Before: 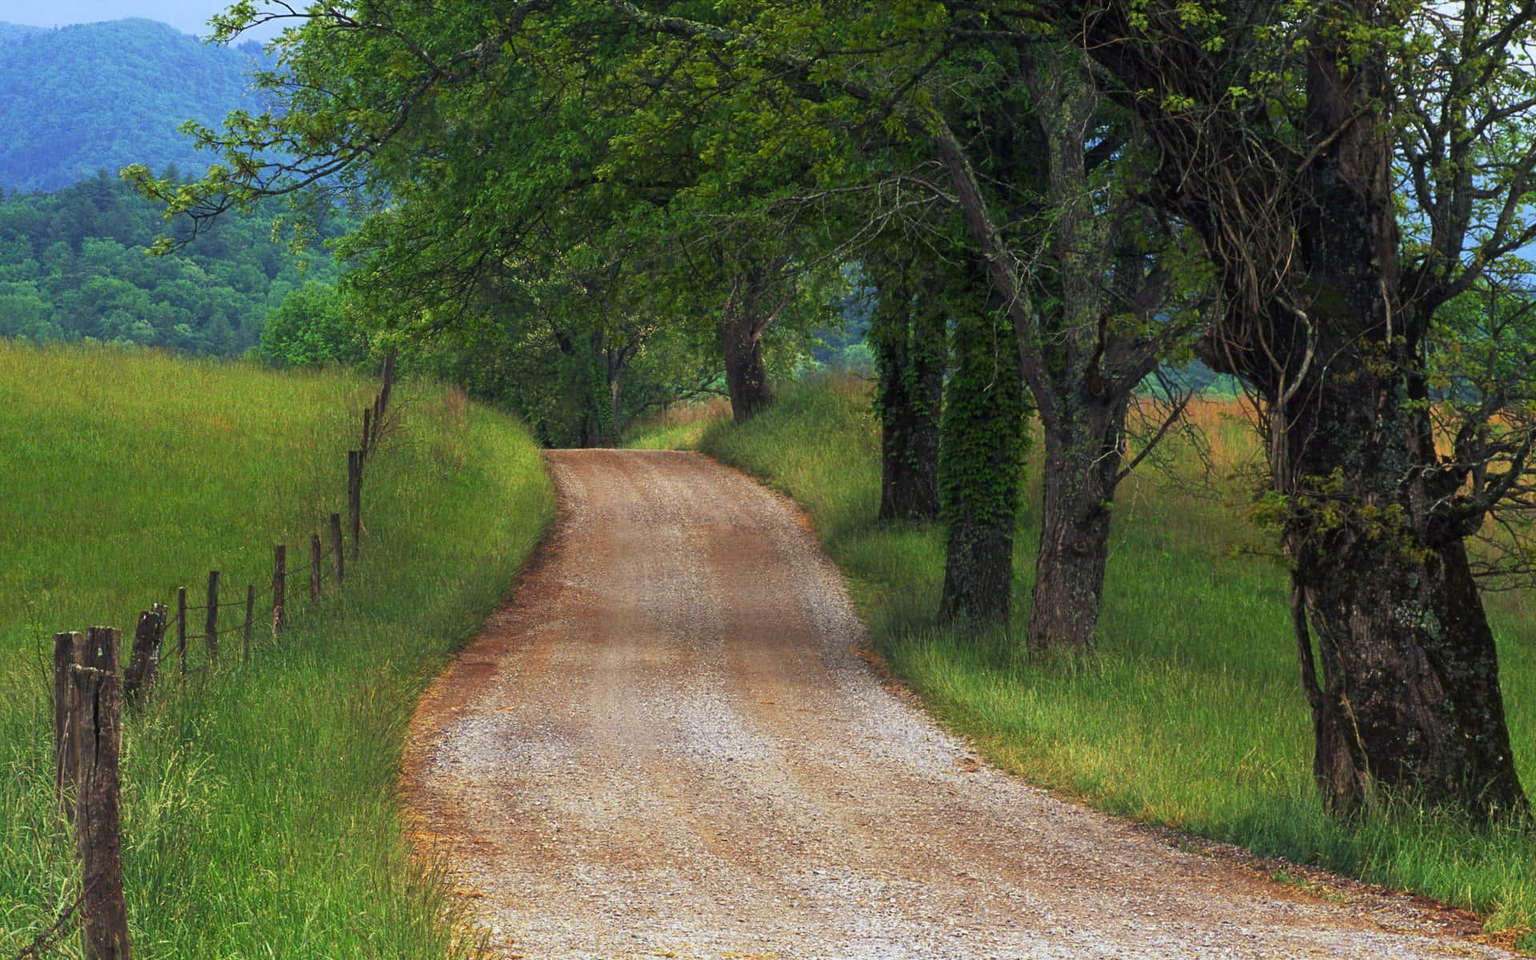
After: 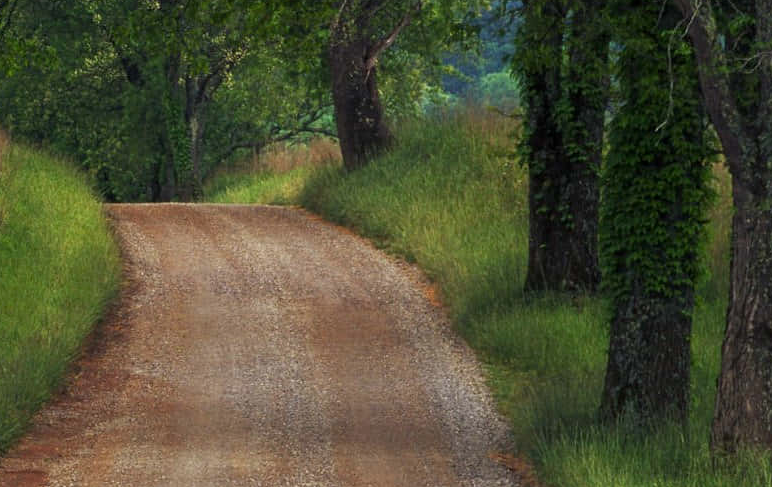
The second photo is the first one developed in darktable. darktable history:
exposure: black level correction 0.001, exposure -0.204 EV, compensate highlight preservation false
crop: left 29.943%, top 29.834%, right 29.834%, bottom 29.522%
